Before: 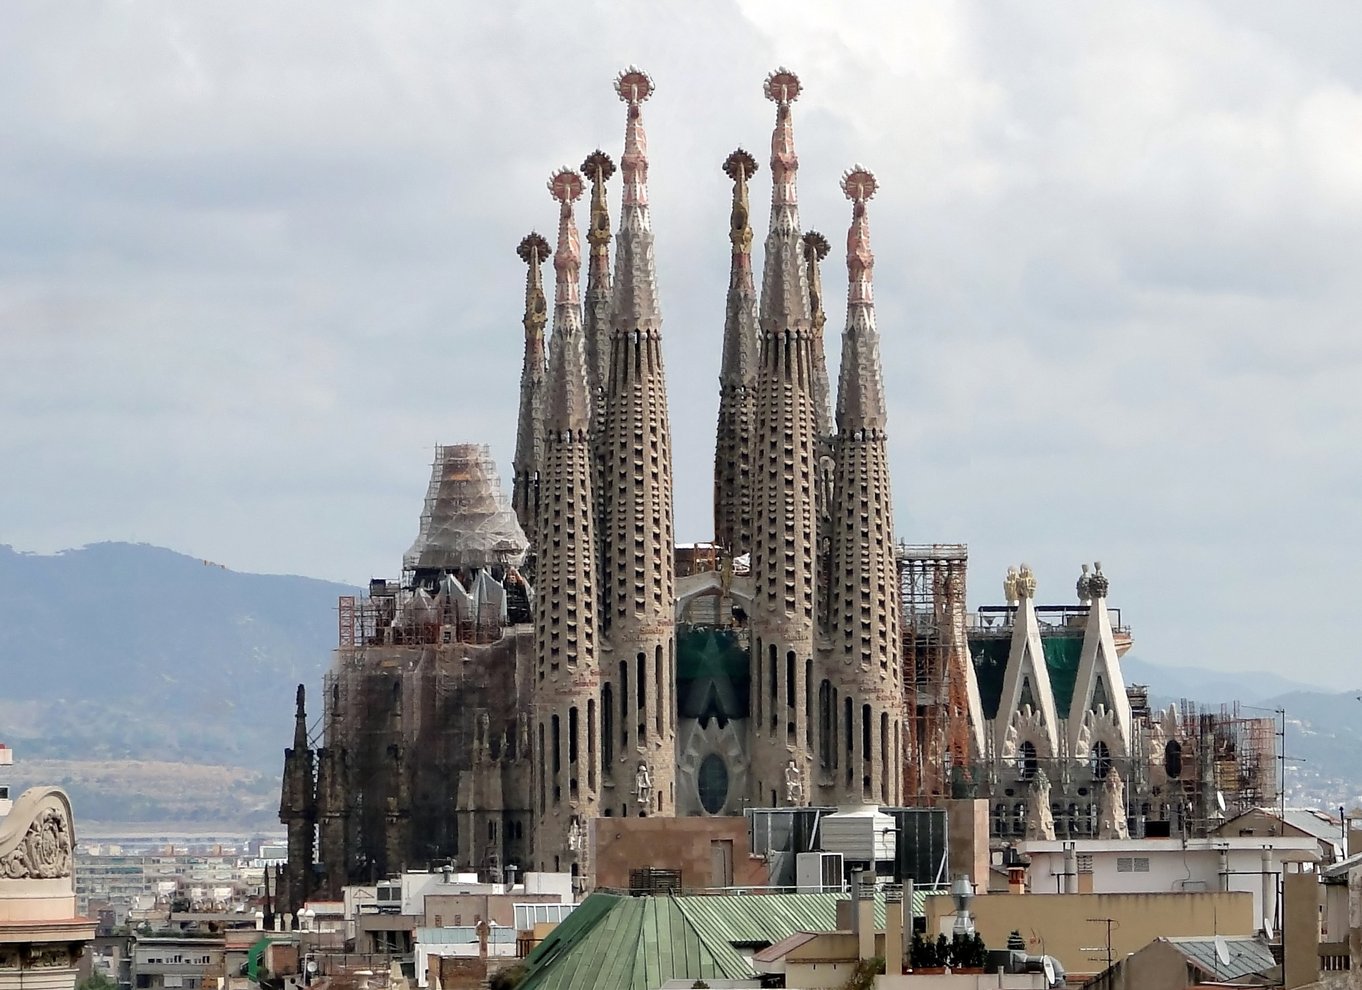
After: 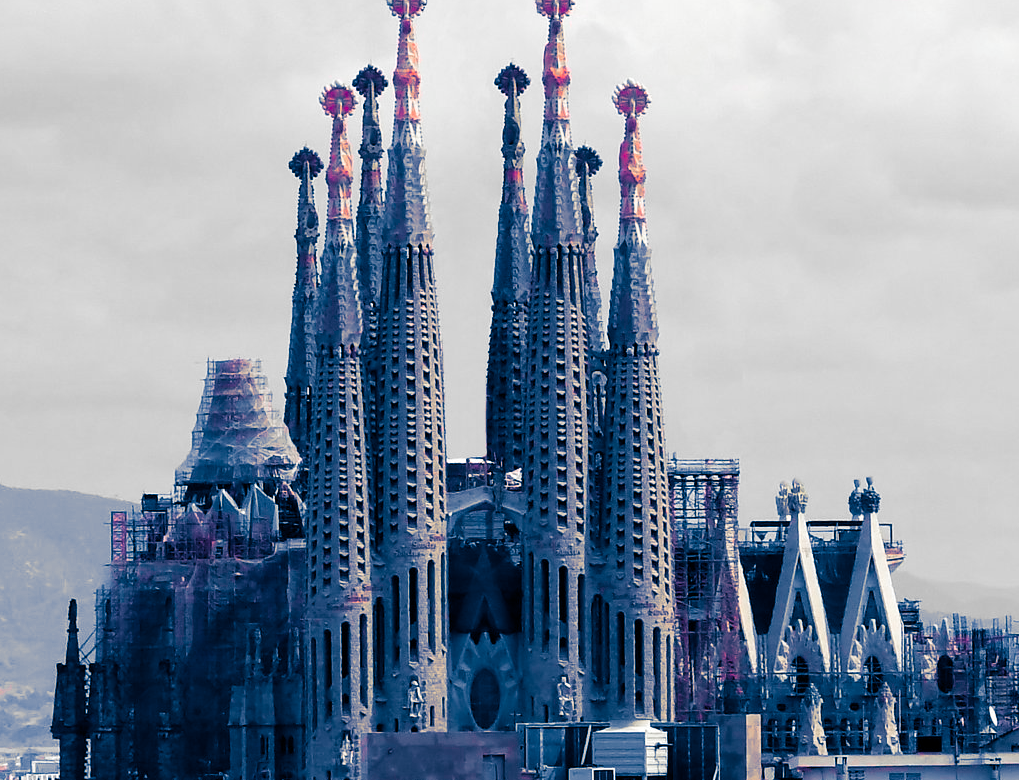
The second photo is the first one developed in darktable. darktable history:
contrast brightness saturation: contrast 0.08, saturation 0.2
tone equalizer: on, module defaults
crop: left 16.768%, top 8.653%, right 8.362%, bottom 12.485%
split-toning: shadows › hue 226.8°, shadows › saturation 1, highlights › saturation 0, balance -61.41
color zones: curves: ch1 [(0, 0.831) (0.08, 0.771) (0.157, 0.268) (0.241, 0.207) (0.562, -0.005) (0.714, -0.013) (0.876, 0.01) (1, 0.831)]
color balance rgb: perceptual saturation grading › global saturation 35%, perceptual saturation grading › highlights -25%, perceptual saturation grading › shadows 50%
color correction: saturation 1.8
